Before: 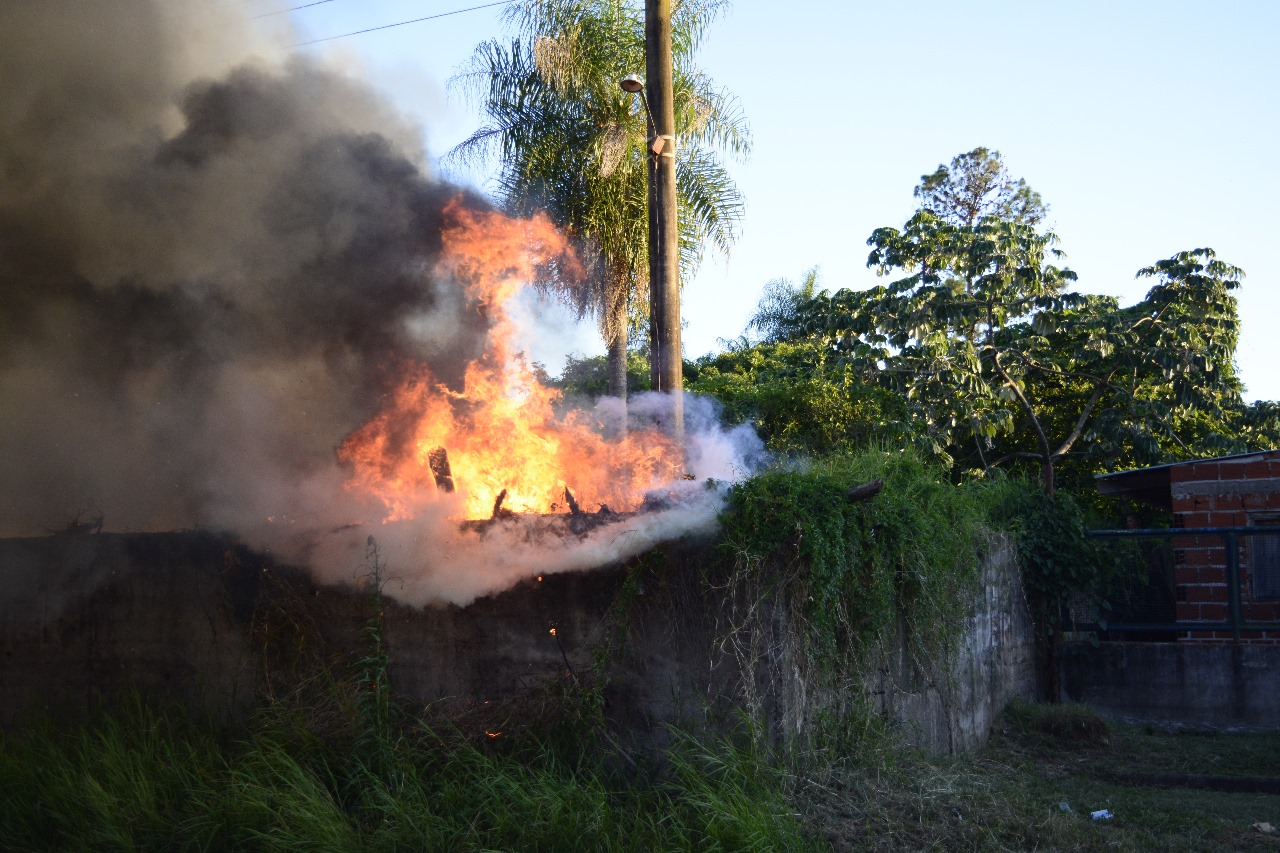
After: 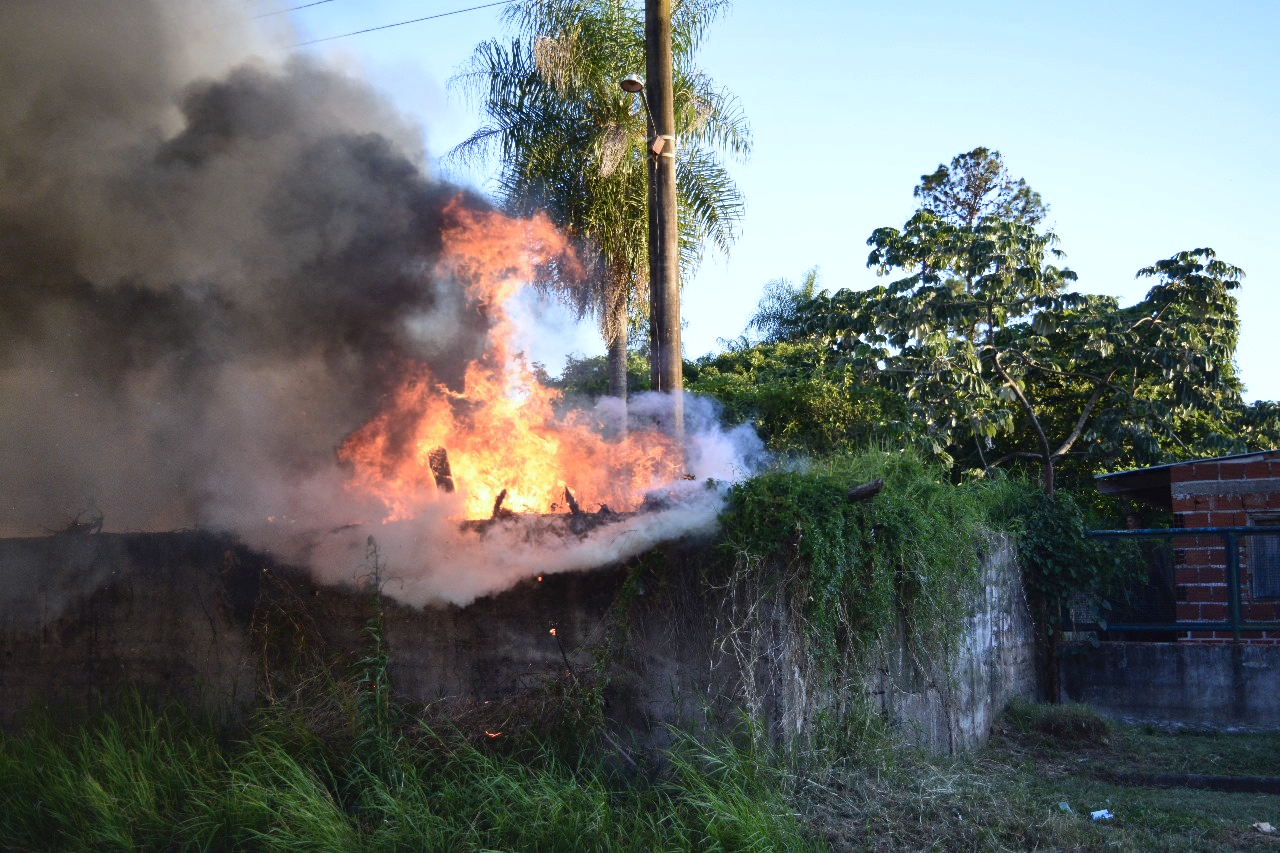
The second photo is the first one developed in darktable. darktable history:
color correction: highlights a* -0.837, highlights b* -9.25
shadows and highlights: white point adjustment 1.1, soften with gaussian
